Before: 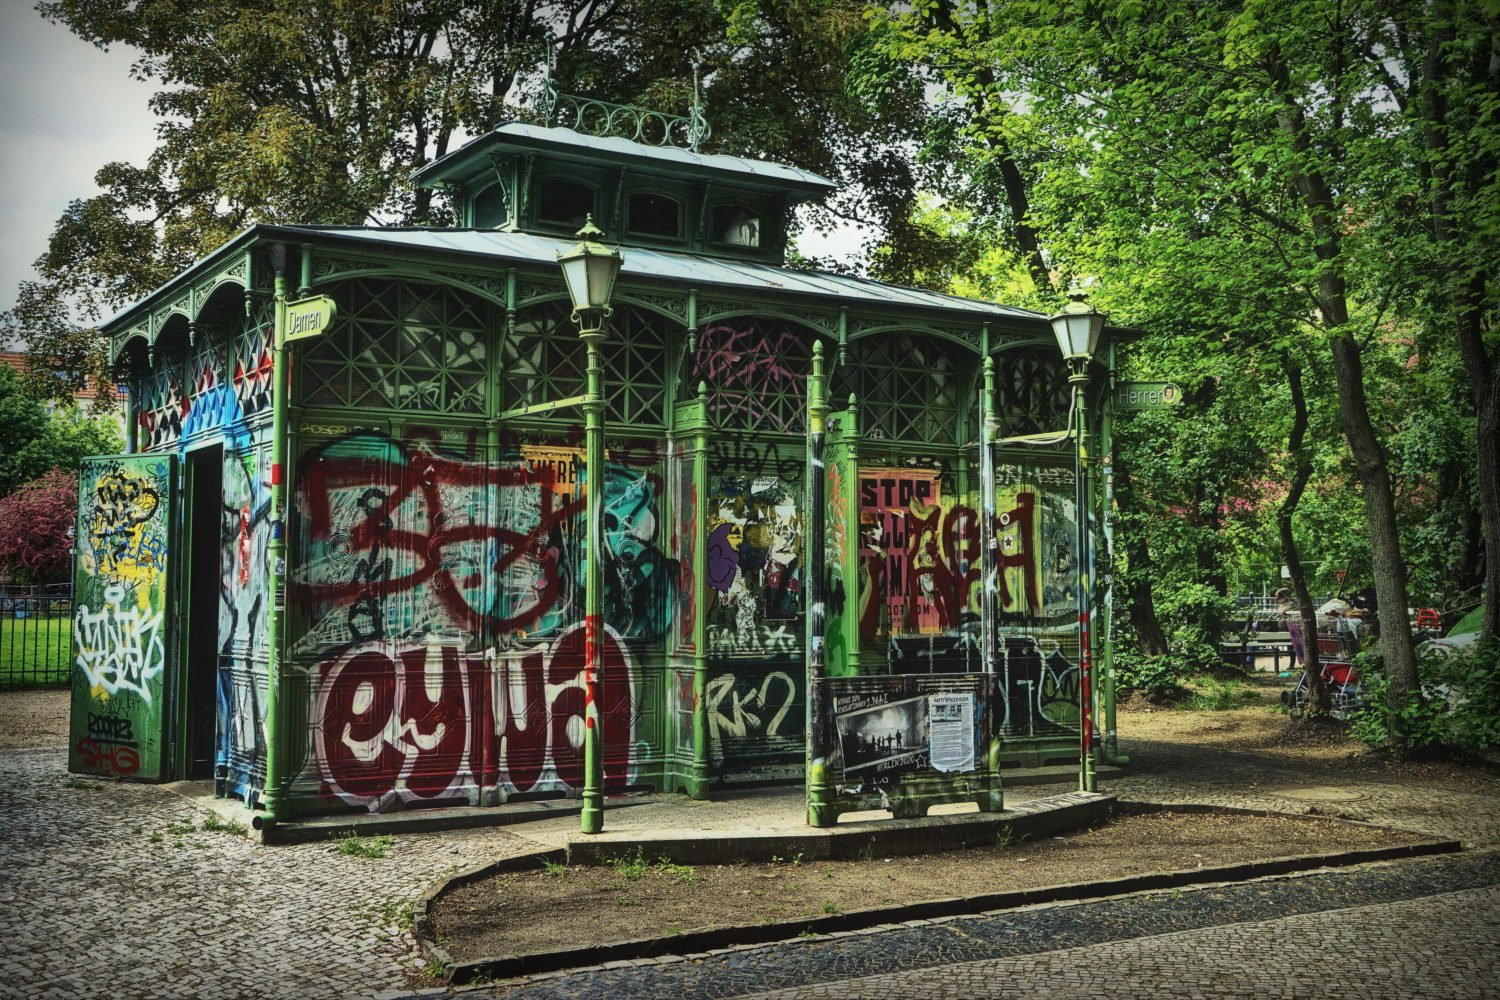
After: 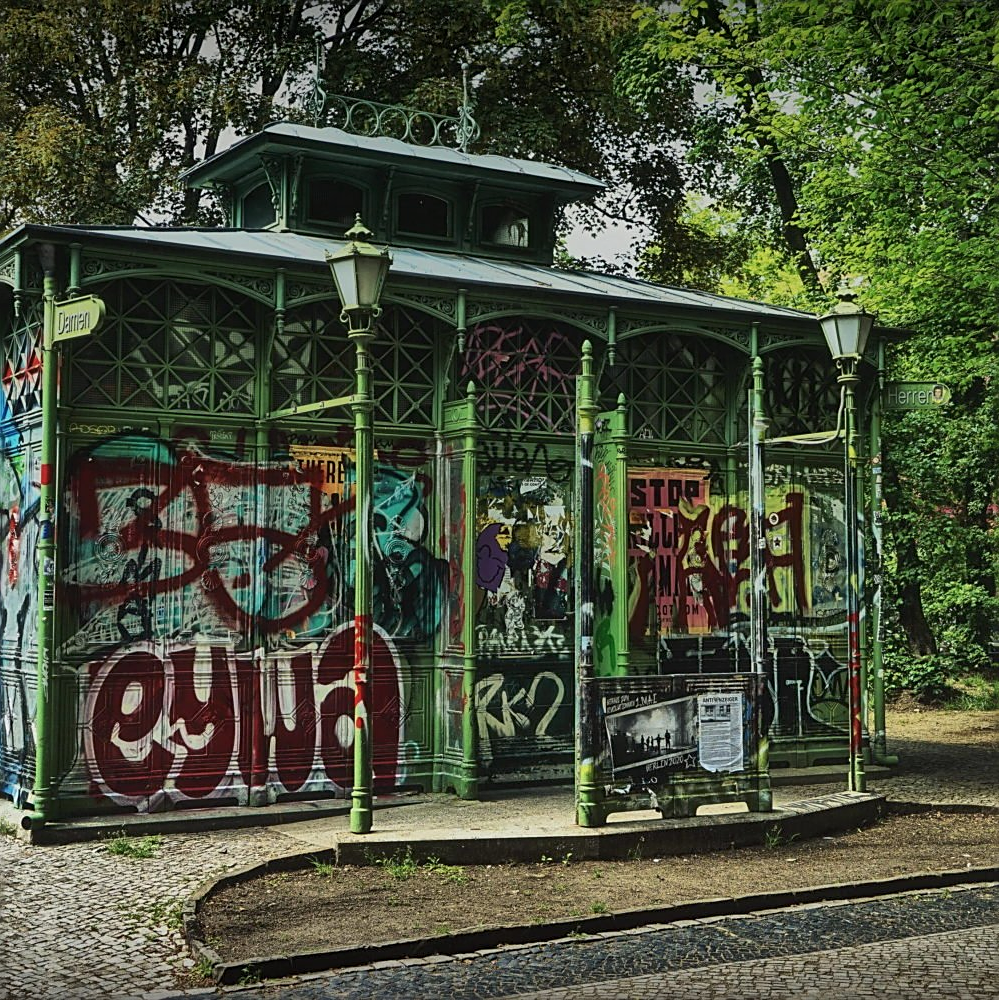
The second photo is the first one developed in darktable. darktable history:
crop: left 15.419%, right 17.914%
sharpen: on, module defaults
graduated density: rotation -0.352°, offset 57.64
